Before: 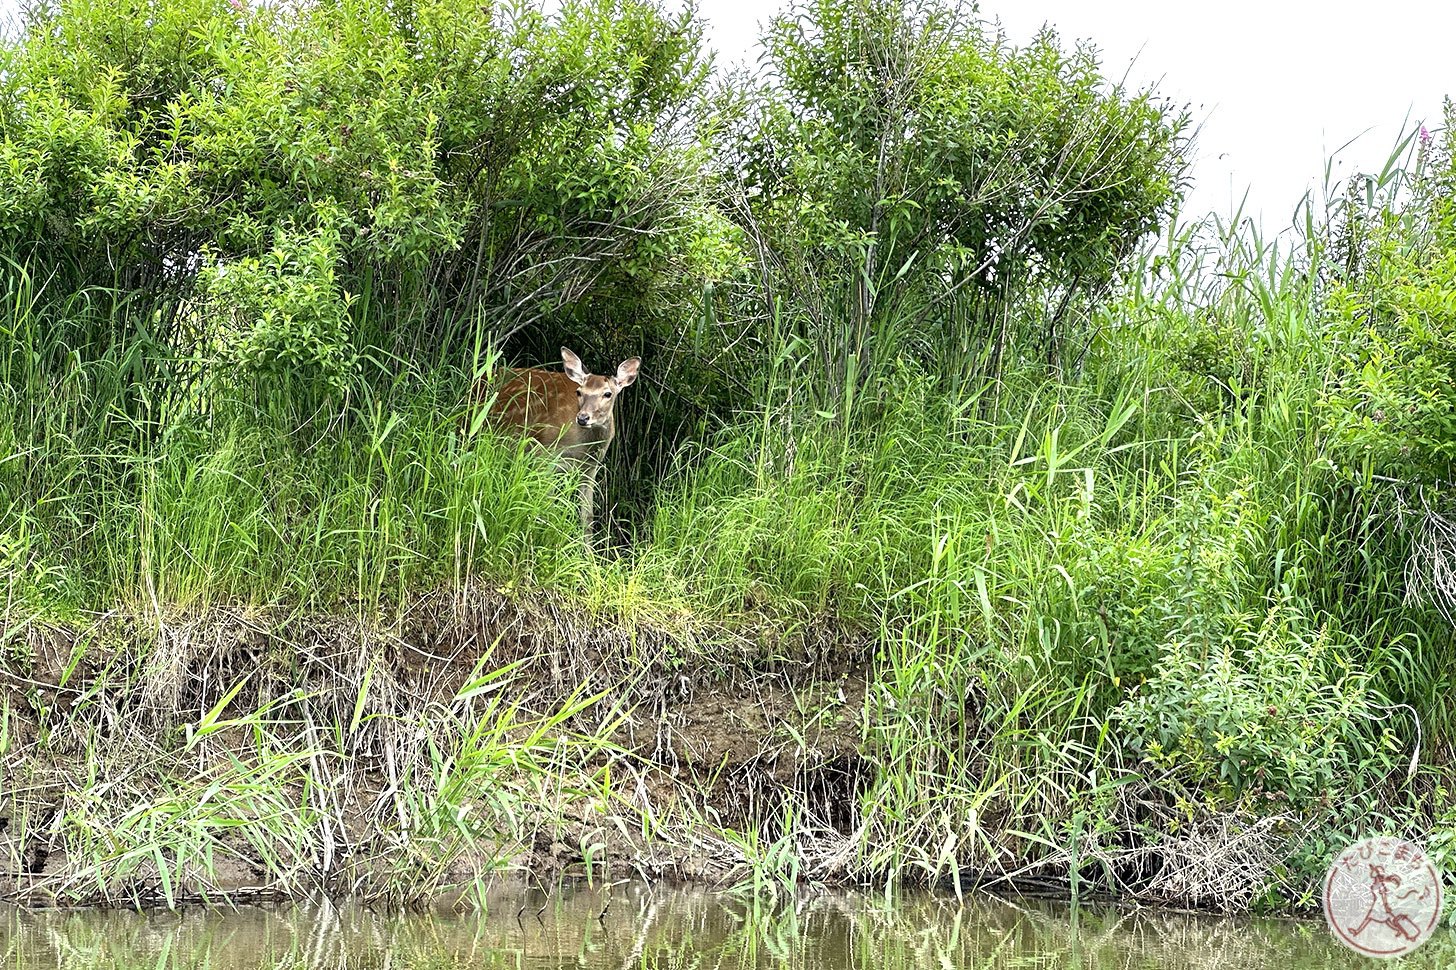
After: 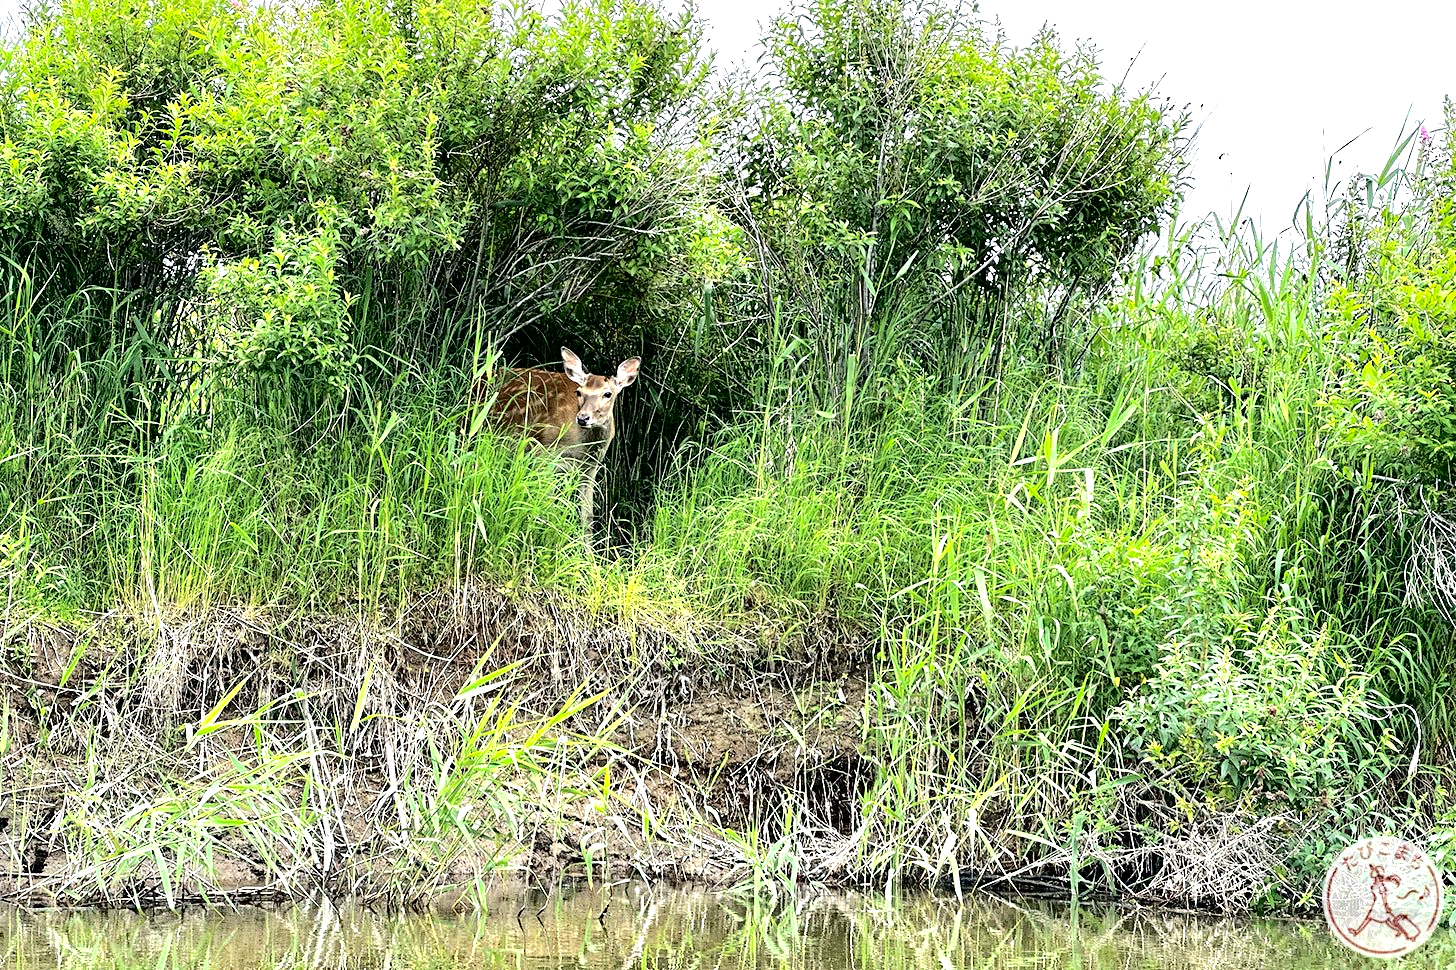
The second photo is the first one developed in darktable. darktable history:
tone curve: curves: ch0 [(0, 0) (0.003, 0.013) (0.011, 0.012) (0.025, 0.011) (0.044, 0.016) (0.069, 0.029) (0.1, 0.045) (0.136, 0.074) (0.177, 0.123) (0.224, 0.207) (0.277, 0.313) (0.335, 0.414) (0.399, 0.509) (0.468, 0.599) (0.543, 0.663) (0.623, 0.728) (0.709, 0.79) (0.801, 0.854) (0.898, 0.925) (1, 1)], color space Lab, independent channels, preserve colors none
haze removal: strength 0.529, distance 0.921, compatibility mode true, adaptive false
color balance rgb: shadows lift › chroma 2.041%, shadows lift › hue 214.89°, linear chroma grading › shadows -3.342%, linear chroma grading › highlights -3.567%, perceptual saturation grading › global saturation 0.874%, perceptual brilliance grading › global brilliance 15.191%, perceptual brilliance grading › shadows -35.109%
local contrast: highlights 102%, shadows 97%, detail 119%, midtone range 0.2
